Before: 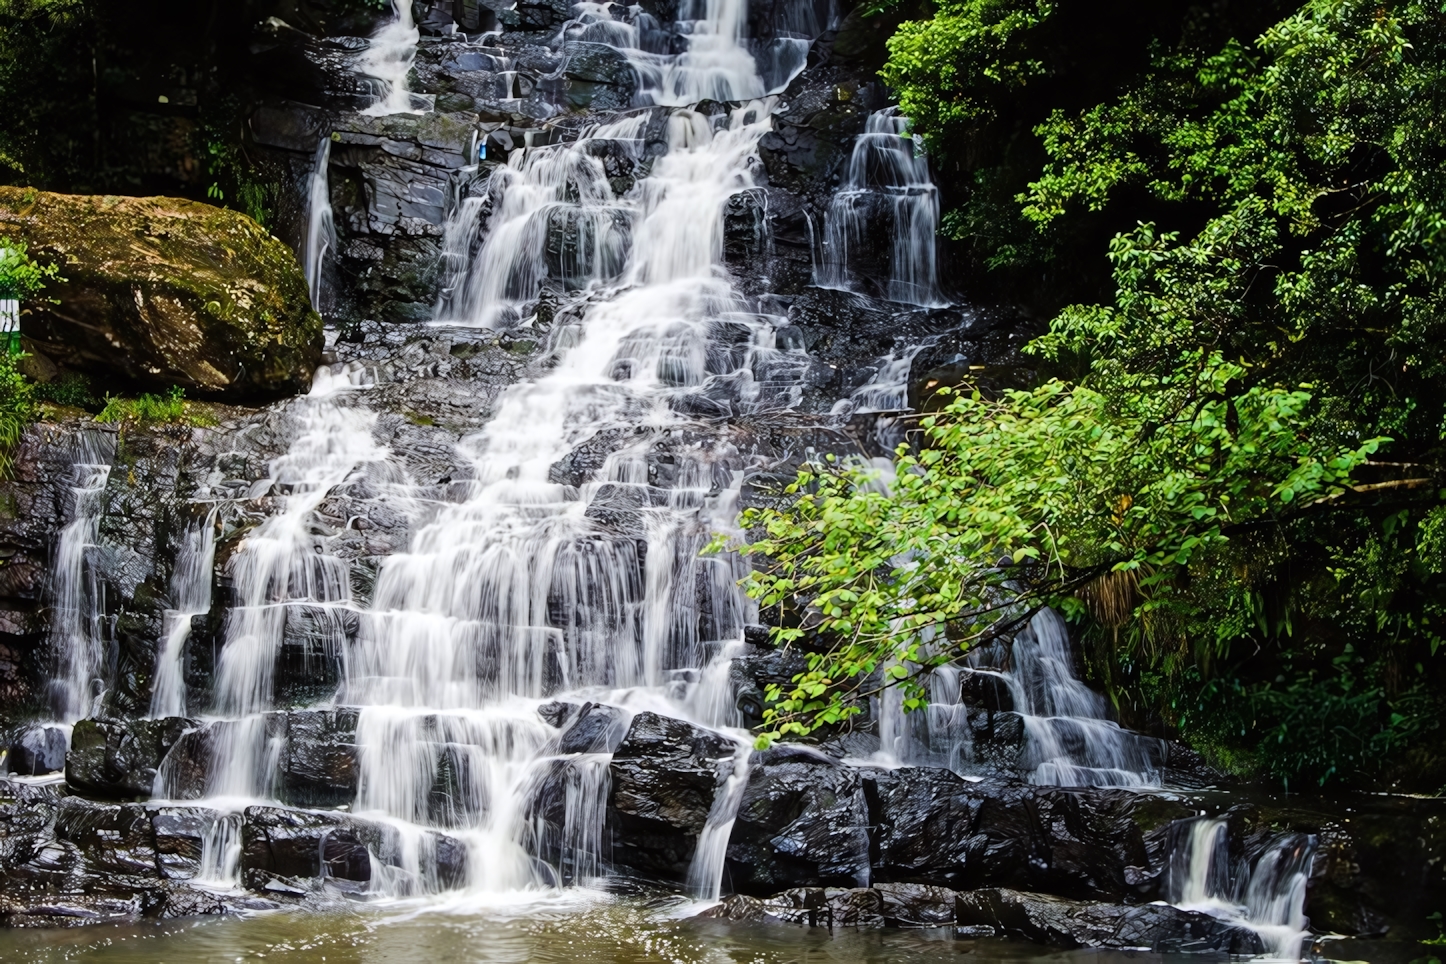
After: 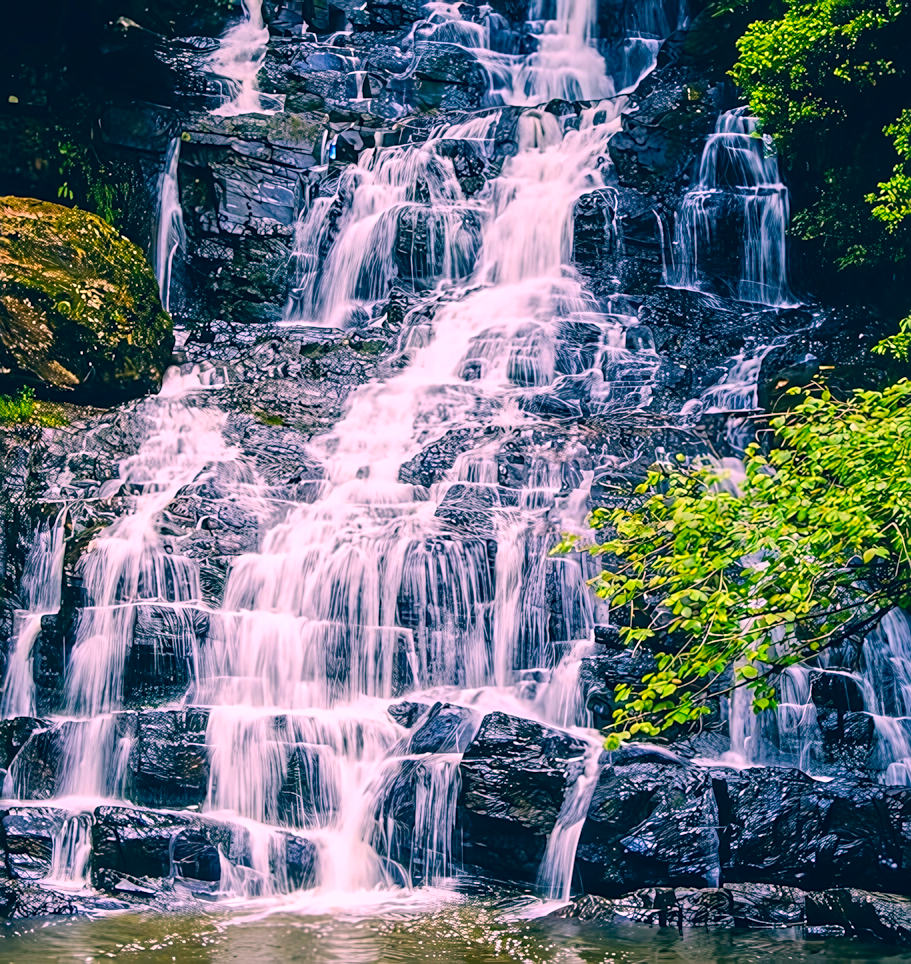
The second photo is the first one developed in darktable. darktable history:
local contrast: on, module defaults
crop: left 10.404%, right 26.528%
color correction: highlights a* 17.4, highlights b* 0.214, shadows a* -15.06, shadows b* -14.44, saturation 1.53
sharpen: on, module defaults
